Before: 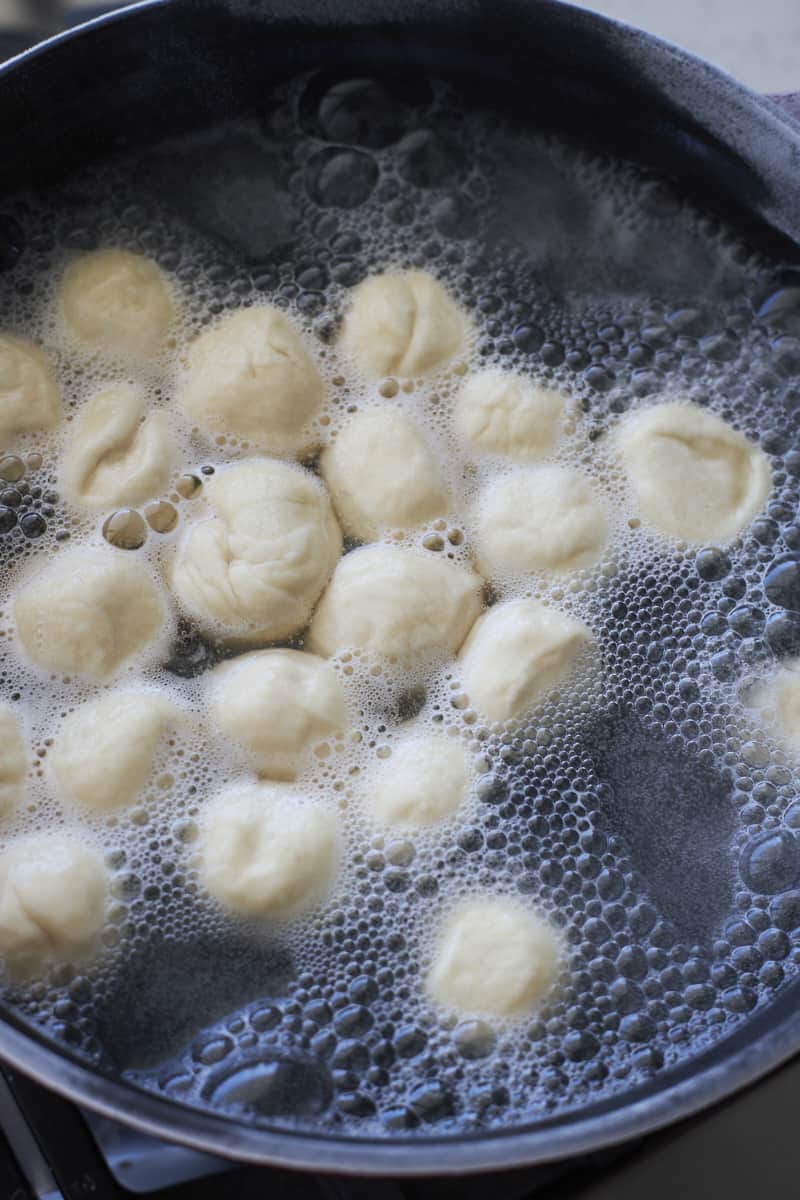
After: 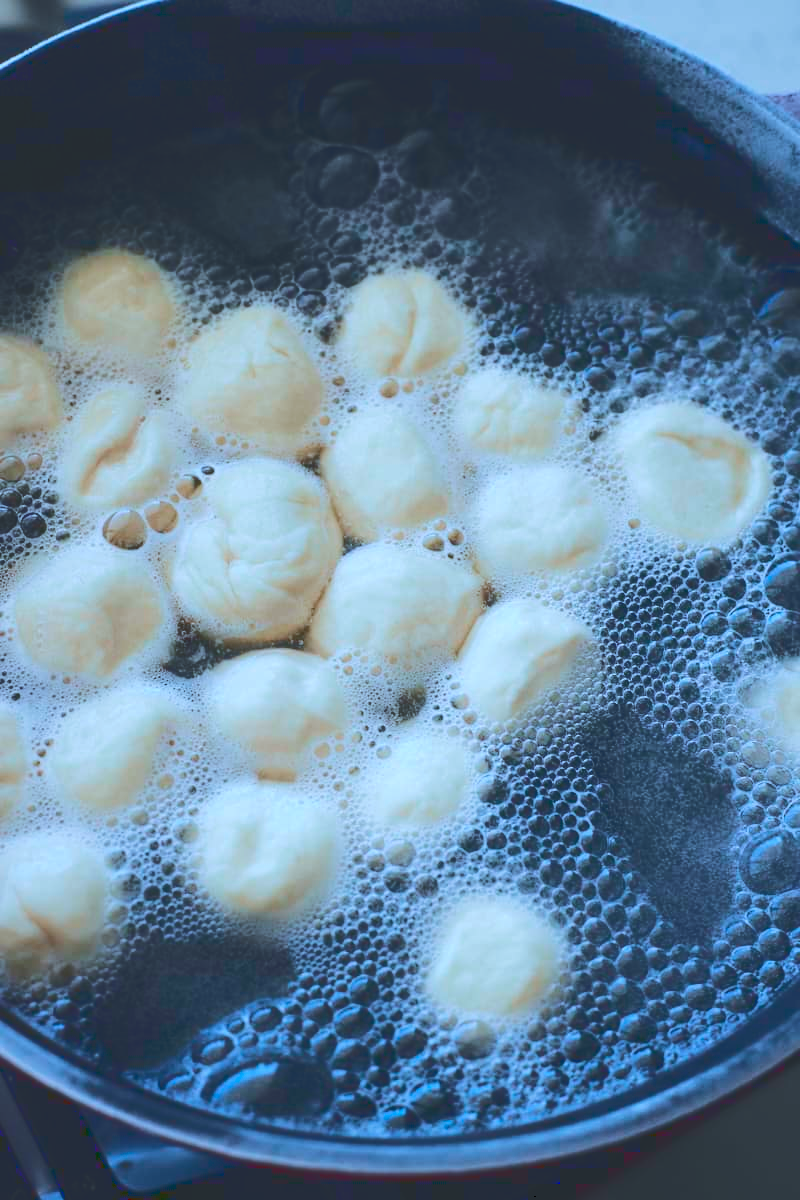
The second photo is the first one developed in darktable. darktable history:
velvia: on, module defaults
color correction: highlights a* -9.59, highlights b* -21.91
base curve: curves: ch0 [(0, 0.024) (0.055, 0.065) (0.121, 0.166) (0.236, 0.319) (0.693, 0.726) (1, 1)]
